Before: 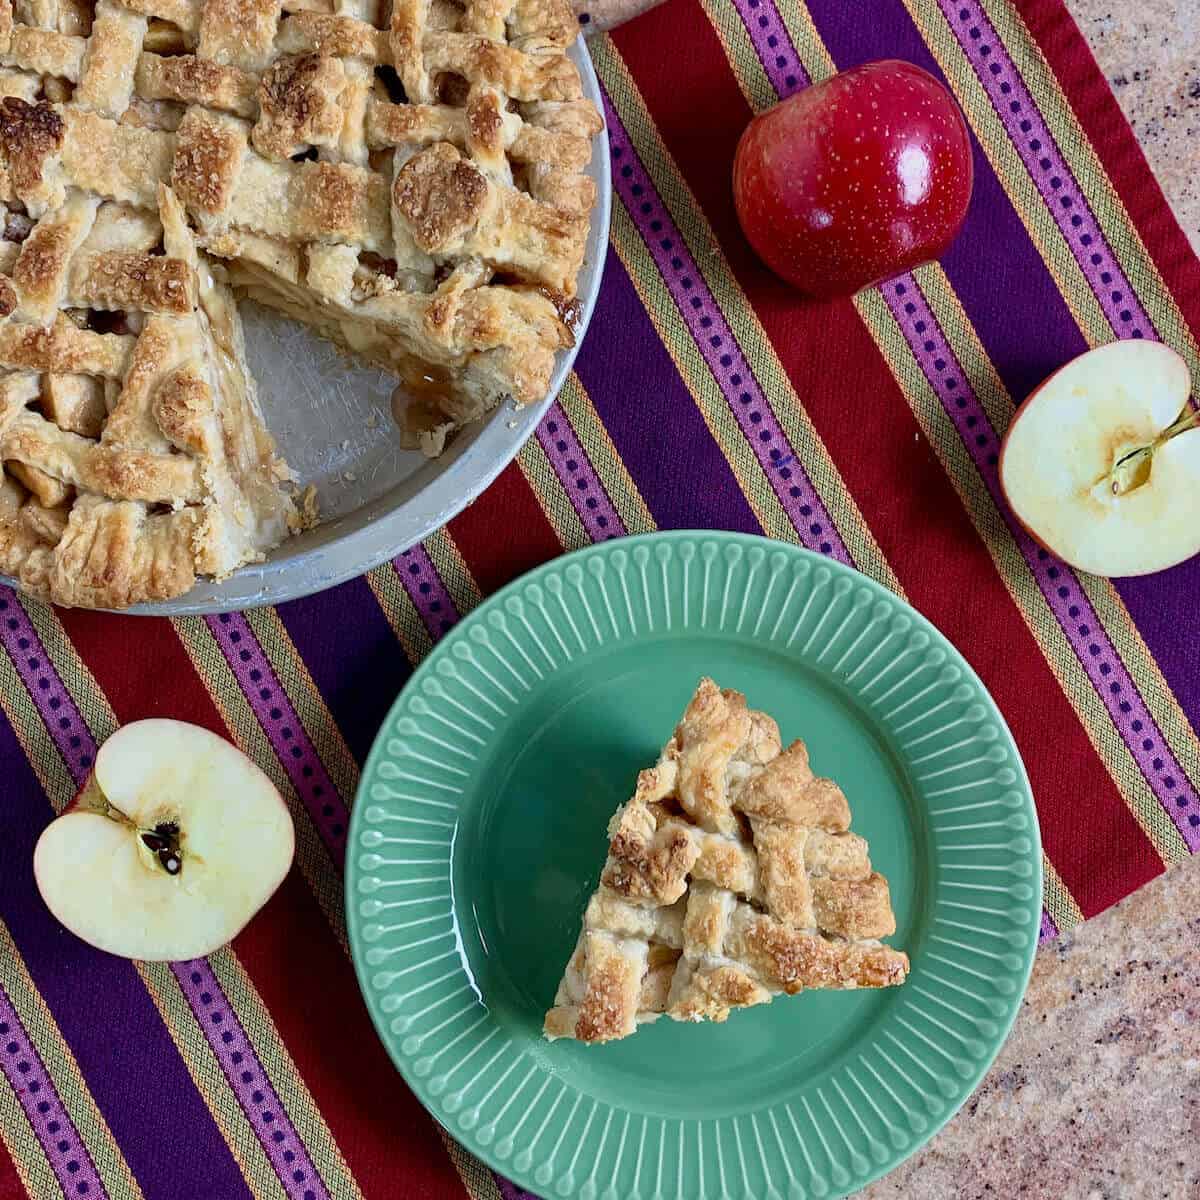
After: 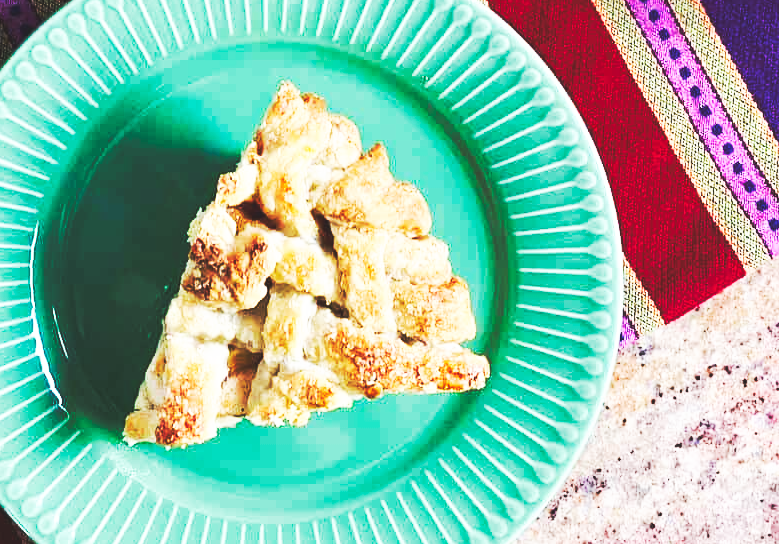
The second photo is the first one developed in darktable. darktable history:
crop and rotate: left 35.014%, top 49.668%, bottom 4.994%
base curve: curves: ch0 [(0, 0.015) (0.085, 0.116) (0.134, 0.298) (0.19, 0.545) (0.296, 0.764) (0.599, 0.982) (1, 1)], preserve colors none
